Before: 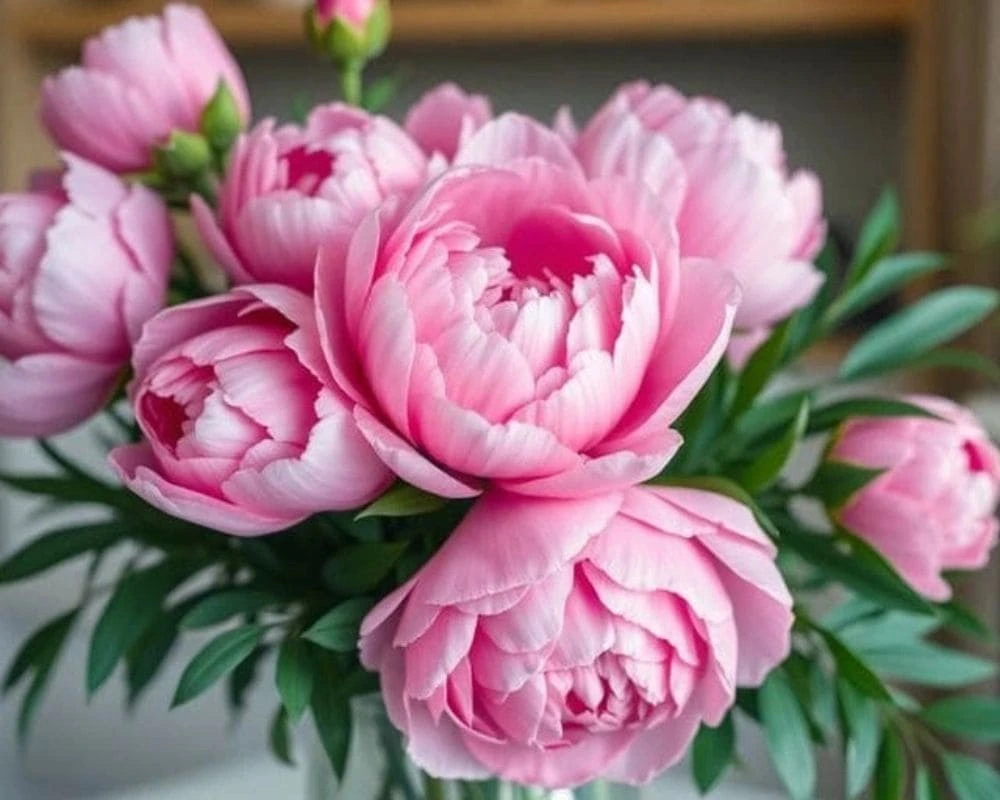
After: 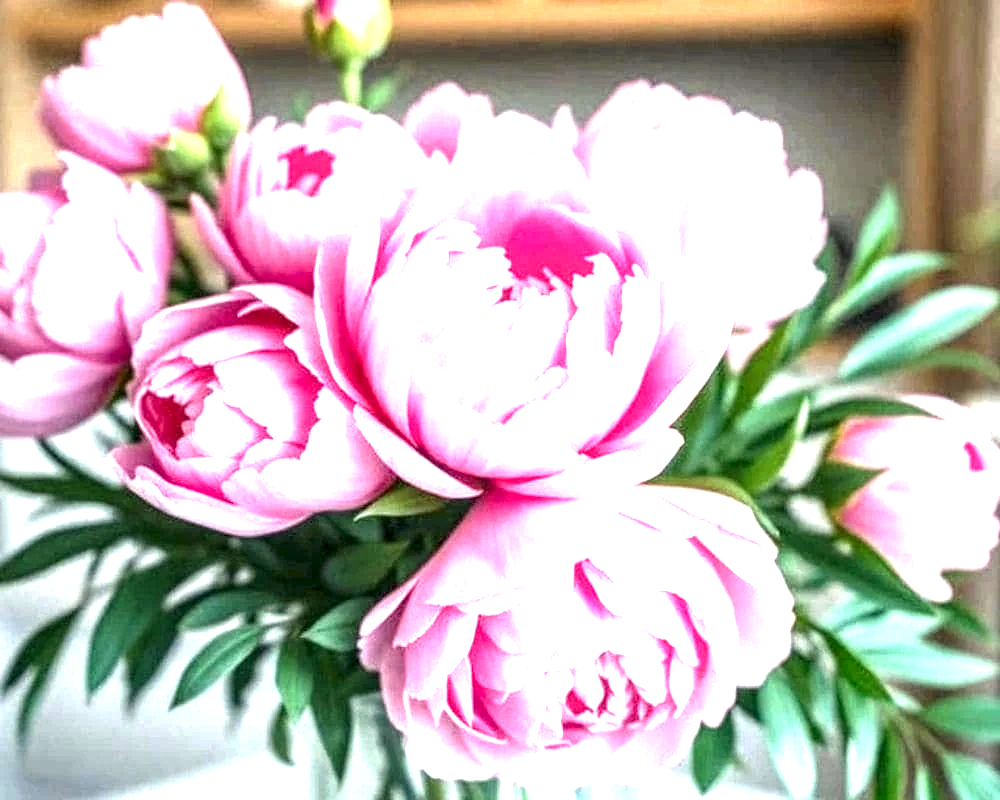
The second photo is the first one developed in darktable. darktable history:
color zones: curves: ch0 [(0, 0.613) (0.01, 0.613) (0.245, 0.448) (0.498, 0.529) (0.642, 0.665) (0.879, 0.777) (0.99, 0.613)]; ch1 [(0, 0) (0.143, 0) (0.286, 0) (0.429, 0) (0.571, 0) (0.714, 0) (0.857, 0)], mix -93.41%
exposure: black level correction 0.001, exposure 1.822 EV, compensate exposure bias true, compensate highlight preservation false
local contrast: highlights 60%, shadows 60%, detail 160%
